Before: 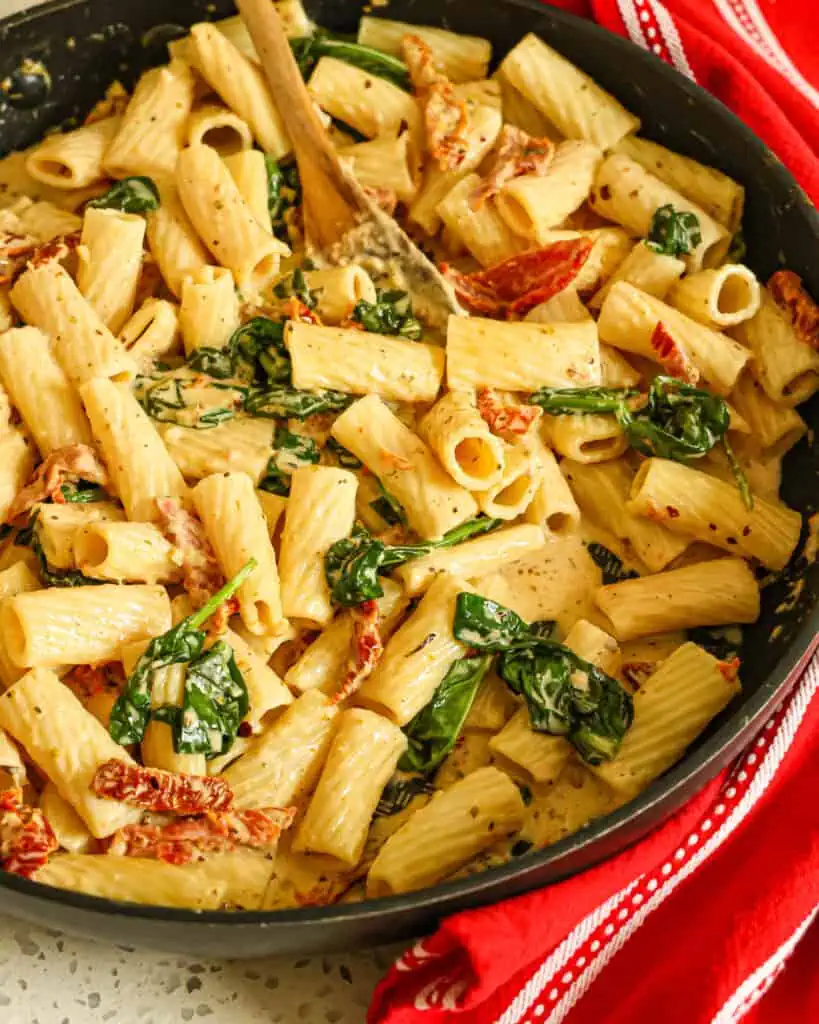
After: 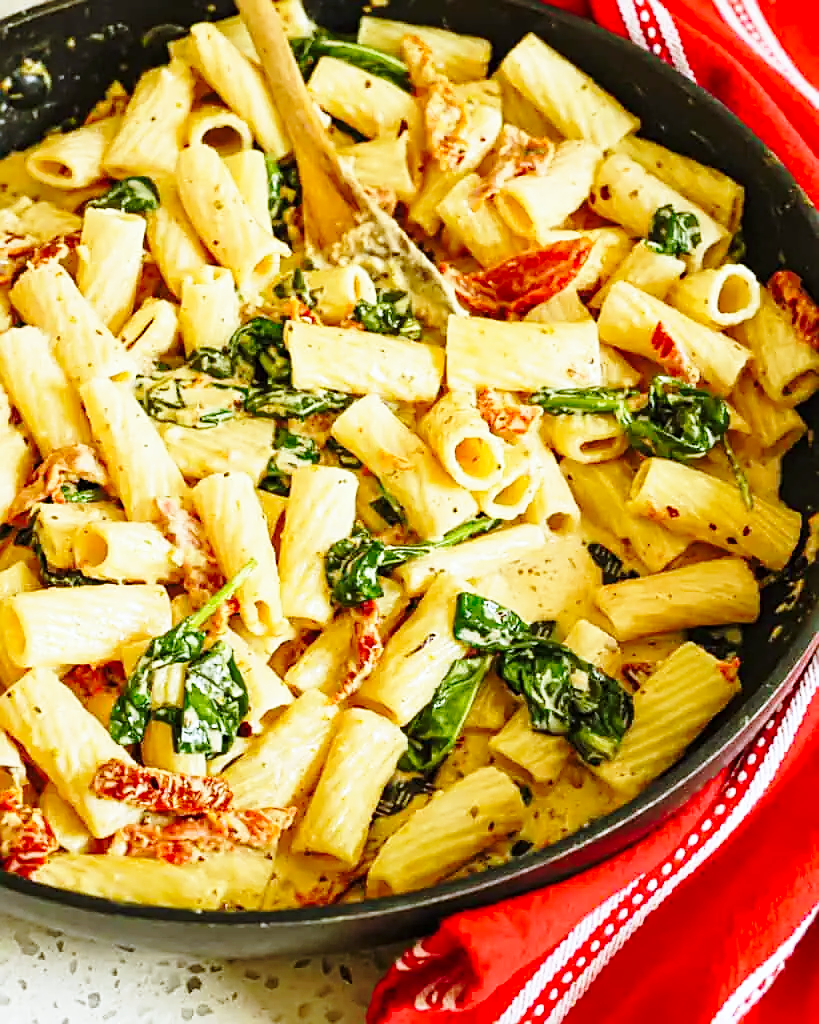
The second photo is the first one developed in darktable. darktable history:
base curve: curves: ch0 [(0, 0) (0.028, 0.03) (0.121, 0.232) (0.46, 0.748) (0.859, 0.968) (1, 1)], preserve colors none
sharpen: on, module defaults
white balance: red 0.926, green 1.003, blue 1.133
